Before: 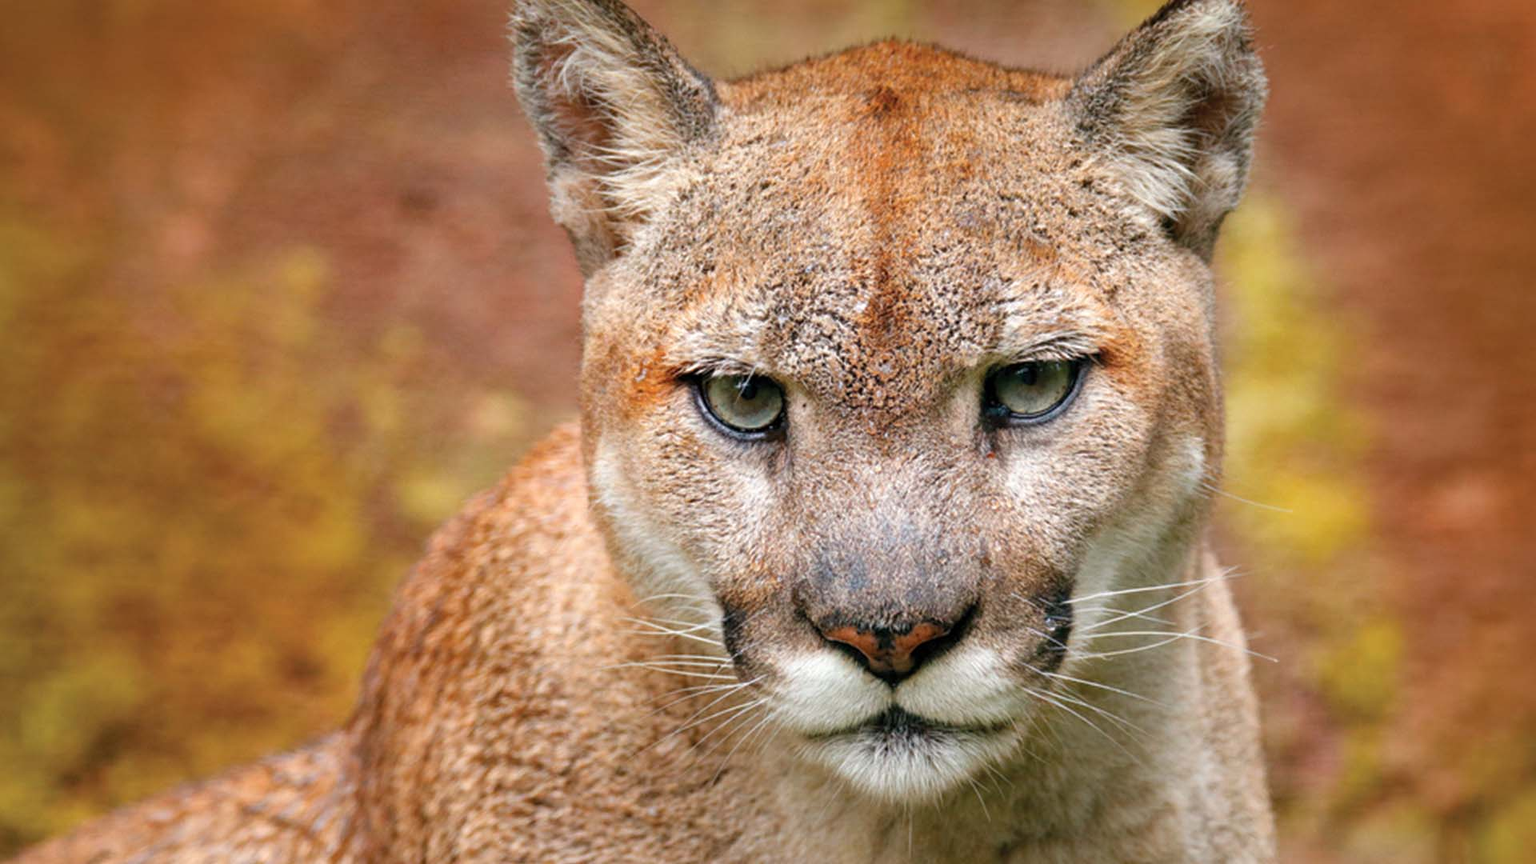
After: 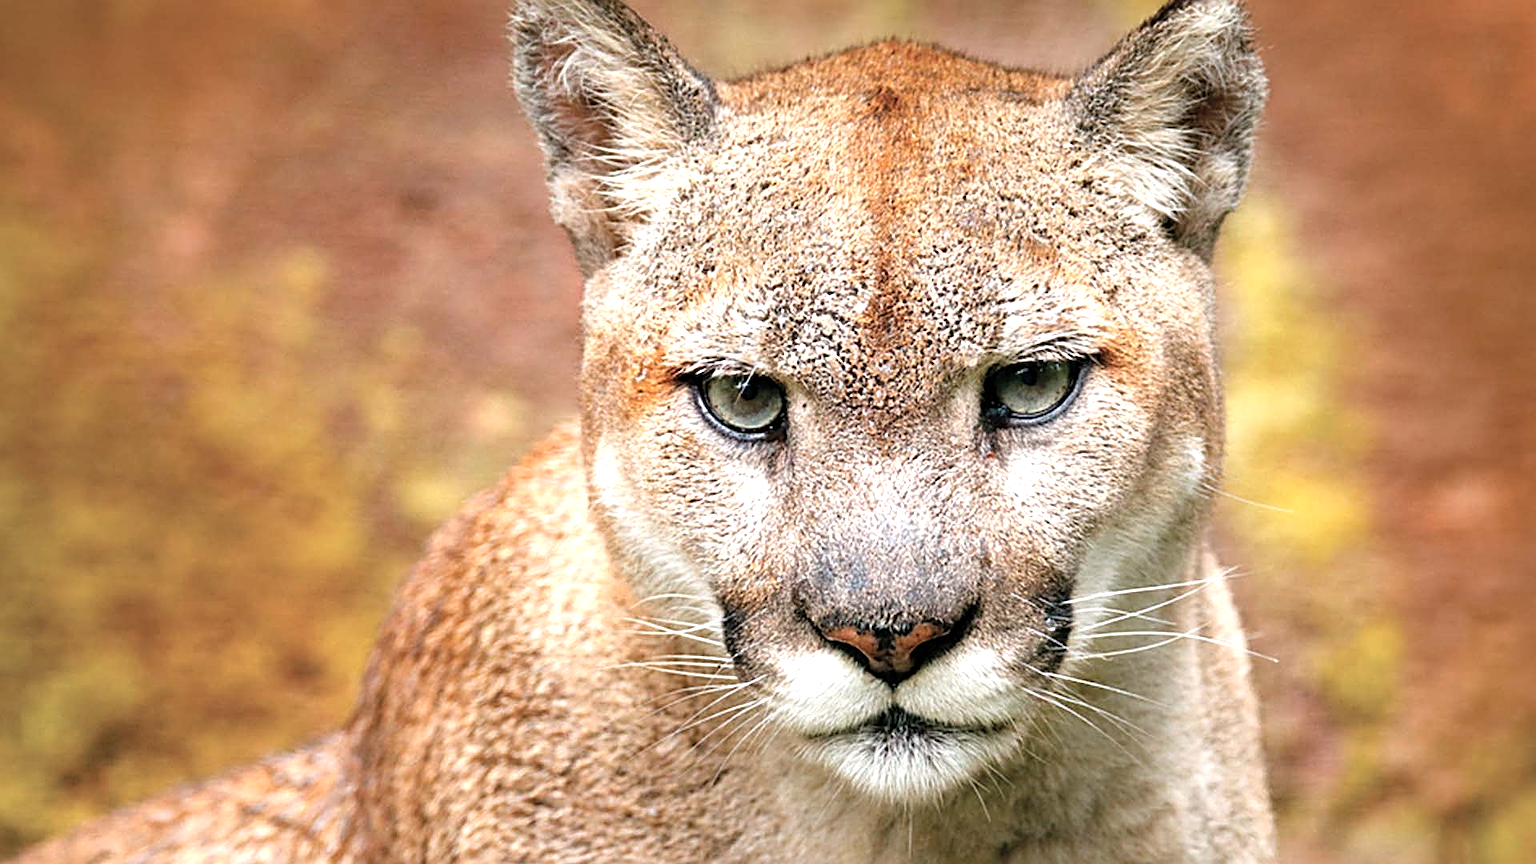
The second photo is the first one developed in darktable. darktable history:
sharpen: radius 2.579, amount 0.694
contrast brightness saturation: saturation -0.17
tone equalizer: -8 EV -0.737 EV, -7 EV -0.677 EV, -6 EV -0.612 EV, -5 EV -0.395 EV, -3 EV 0.381 EV, -2 EV 0.6 EV, -1 EV 0.687 EV, +0 EV 0.779 EV
